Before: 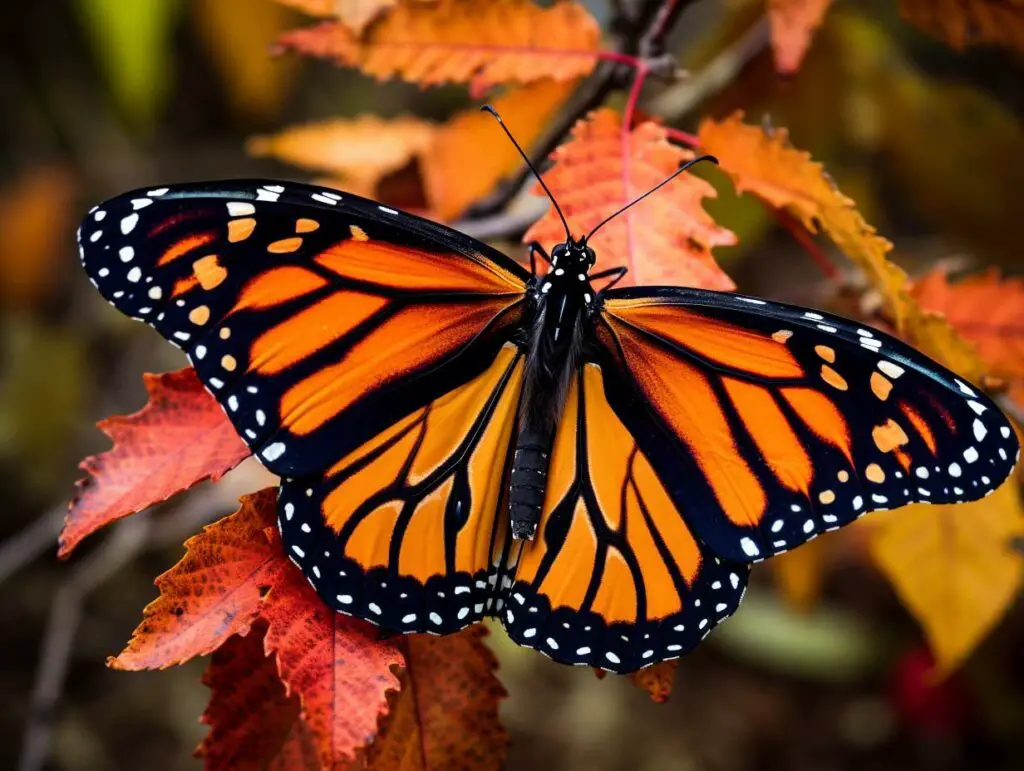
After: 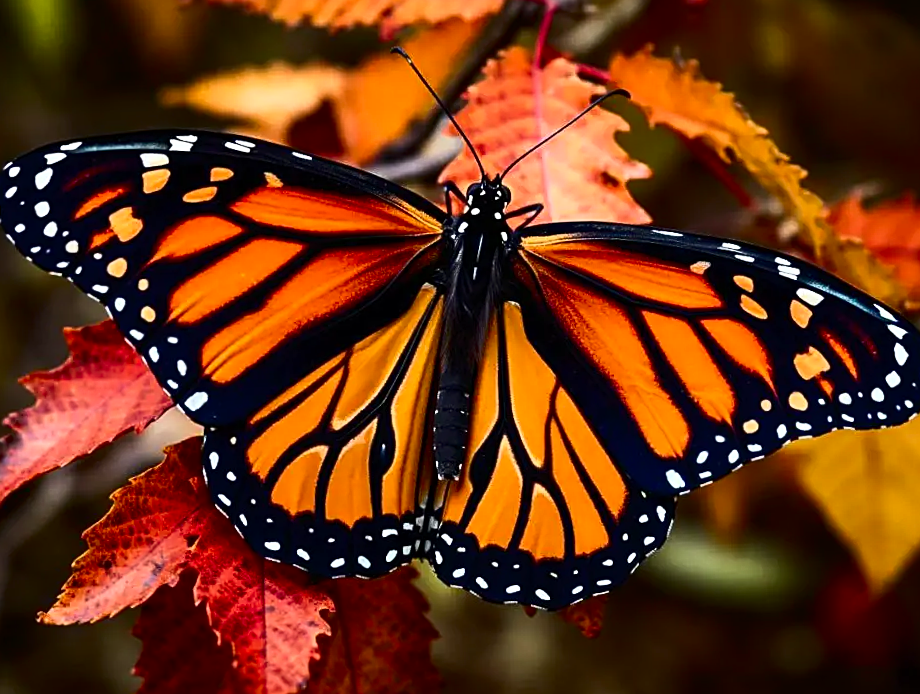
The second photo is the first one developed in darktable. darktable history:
contrast brightness saturation: contrast 0.067, brightness -0.146, saturation 0.11
tone curve: curves: ch0 [(0, 0) (0.003, 0.011) (0.011, 0.019) (0.025, 0.03) (0.044, 0.045) (0.069, 0.061) (0.1, 0.085) (0.136, 0.119) (0.177, 0.159) (0.224, 0.205) (0.277, 0.261) (0.335, 0.329) (0.399, 0.407) (0.468, 0.508) (0.543, 0.606) (0.623, 0.71) (0.709, 0.815) (0.801, 0.903) (0.898, 0.957) (1, 1)], color space Lab, independent channels, preserve colors none
sharpen: on, module defaults
crop and rotate: angle 2.07°, left 5.842%, top 5.685%
